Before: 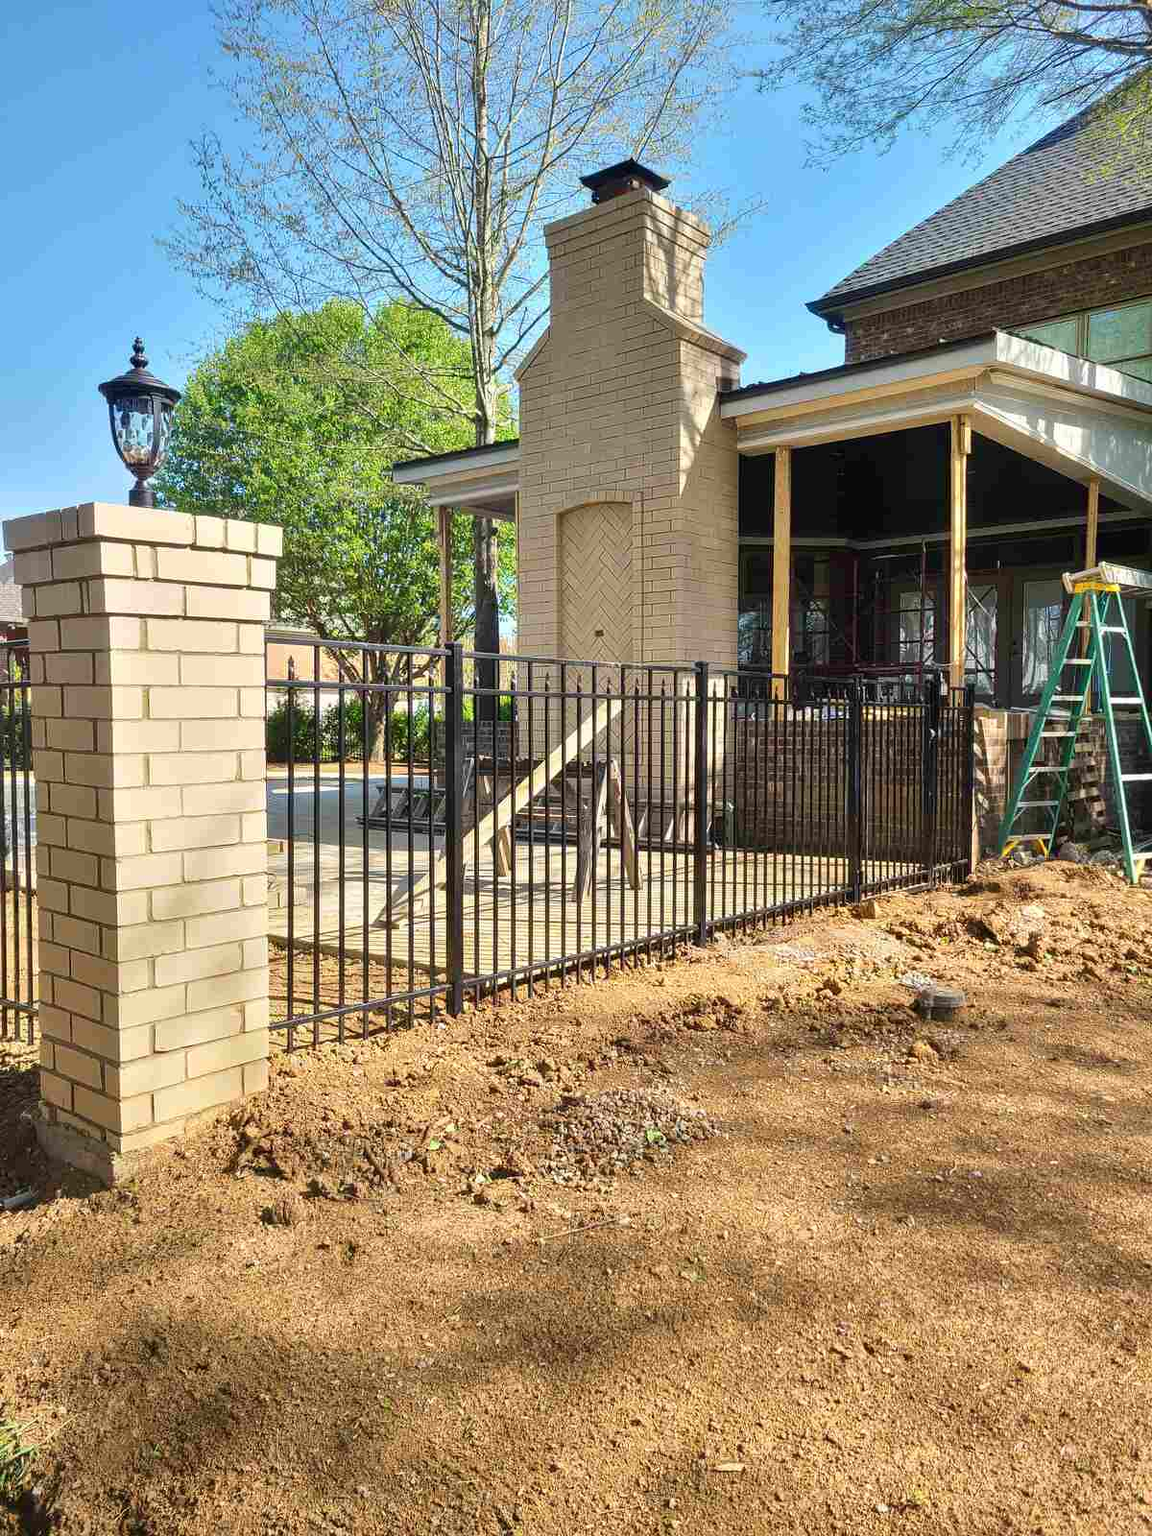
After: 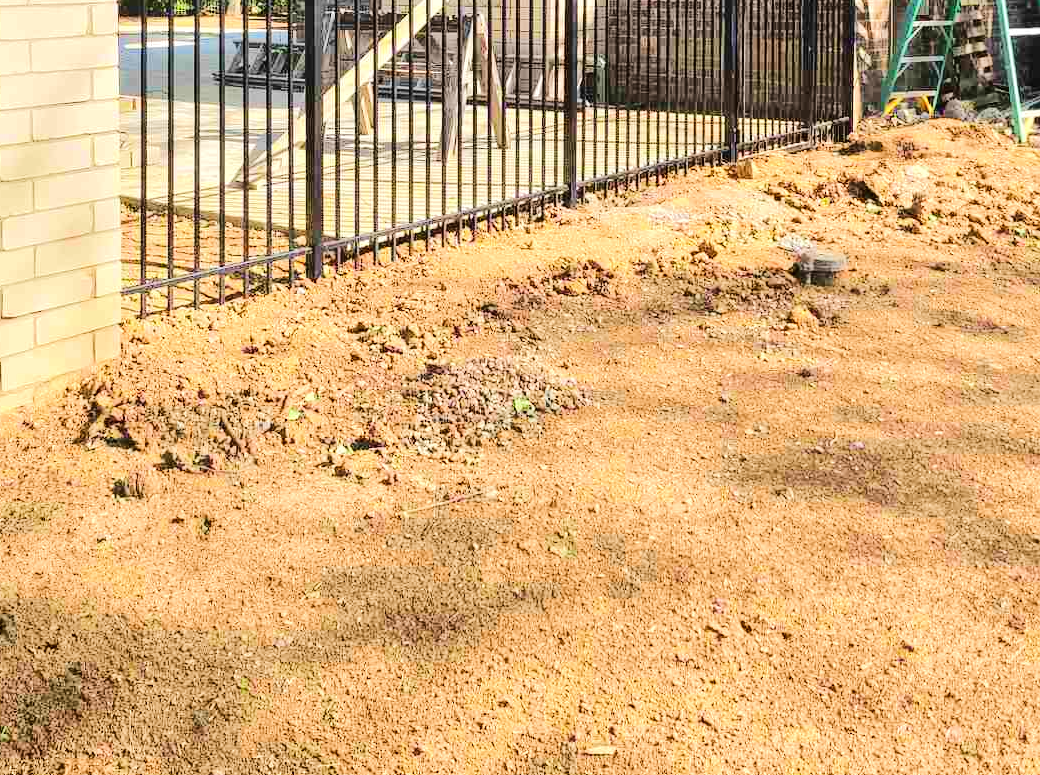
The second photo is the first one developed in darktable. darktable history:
tone equalizer: -7 EV 0.155 EV, -6 EV 0.565 EV, -5 EV 1.14 EV, -4 EV 1.35 EV, -3 EV 1.14 EV, -2 EV 0.6 EV, -1 EV 0.146 EV, edges refinement/feathering 500, mask exposure compensation -1.57 EV, preserve details no
crop and rotate: left 13.274%, top 48.644%, bottom 2.894%
